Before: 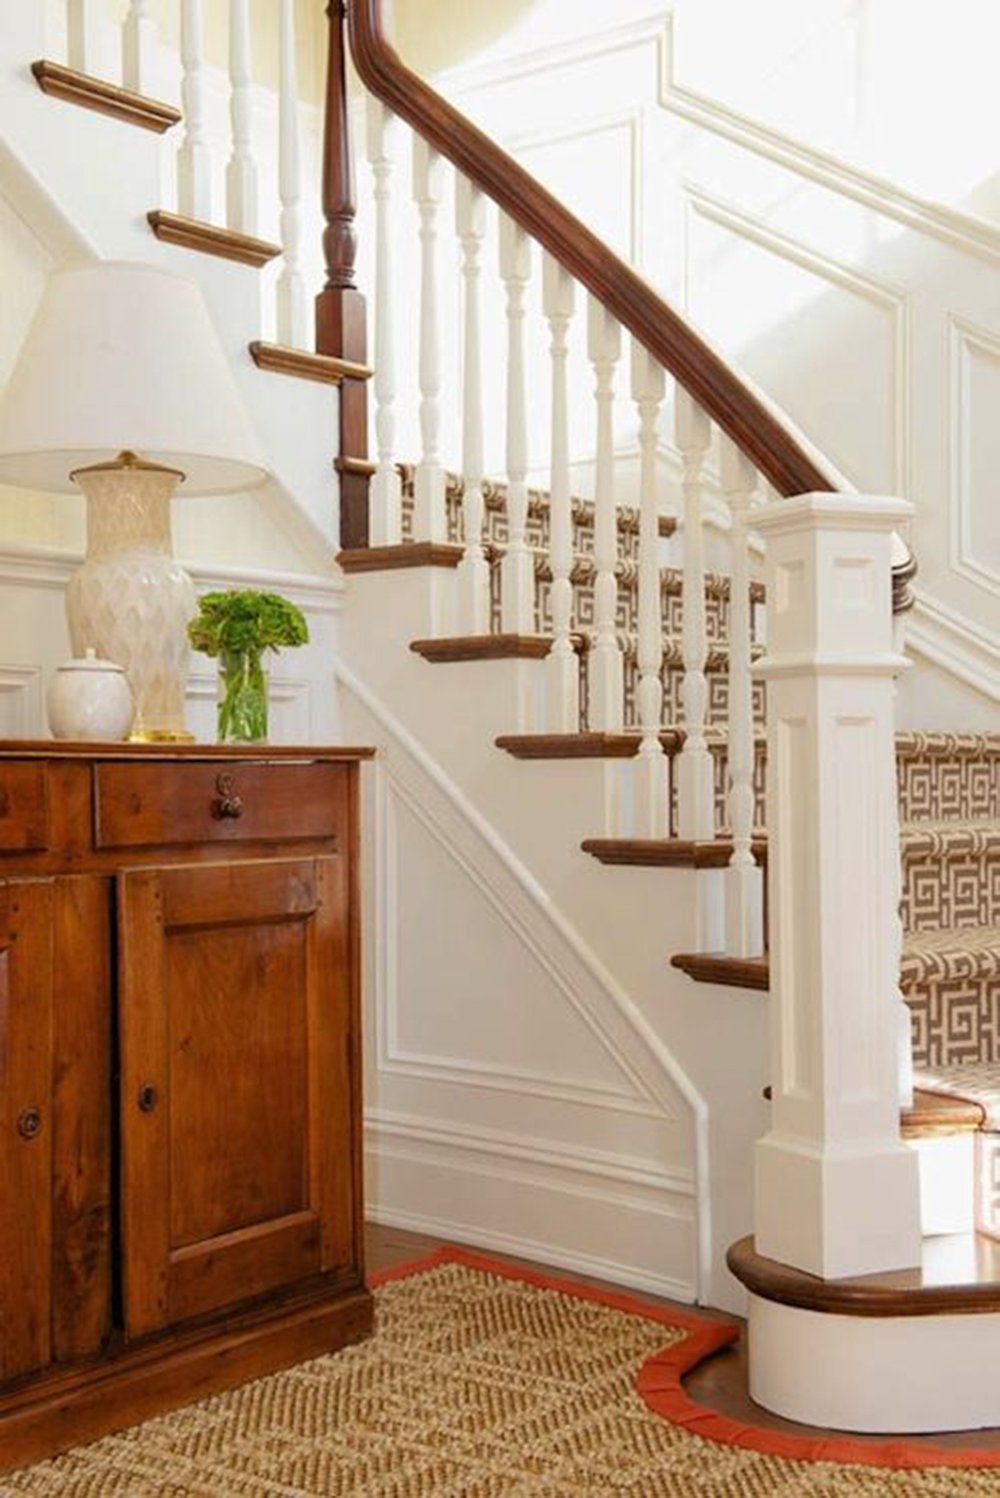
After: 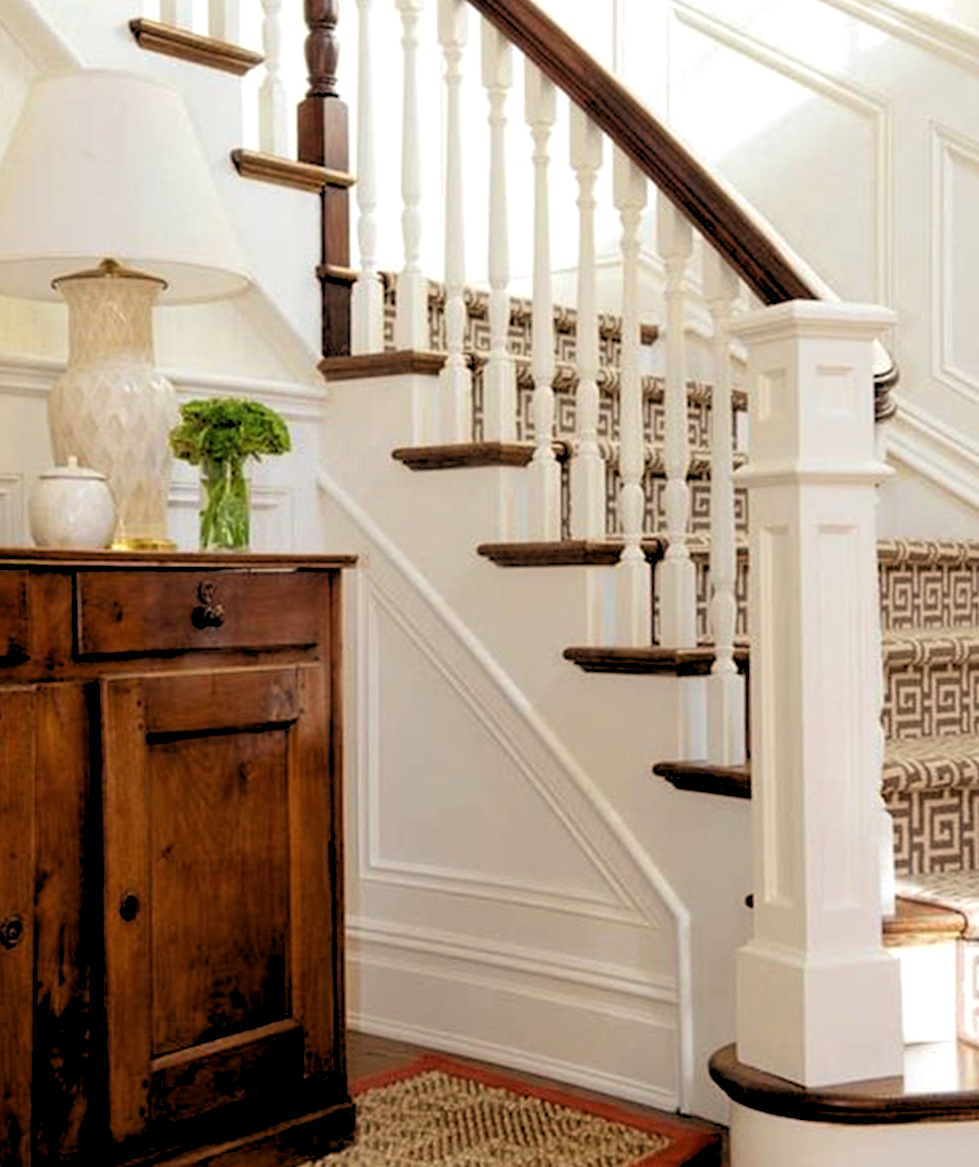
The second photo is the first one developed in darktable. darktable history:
crop and rotate: left 1.814%, top 12.818%, right 0.25%, bottom 9.225%
rgb levels: levels [[0.034, 0.472, 0.904], [0, 0.5, 1], [0, 0.5, 1]]
